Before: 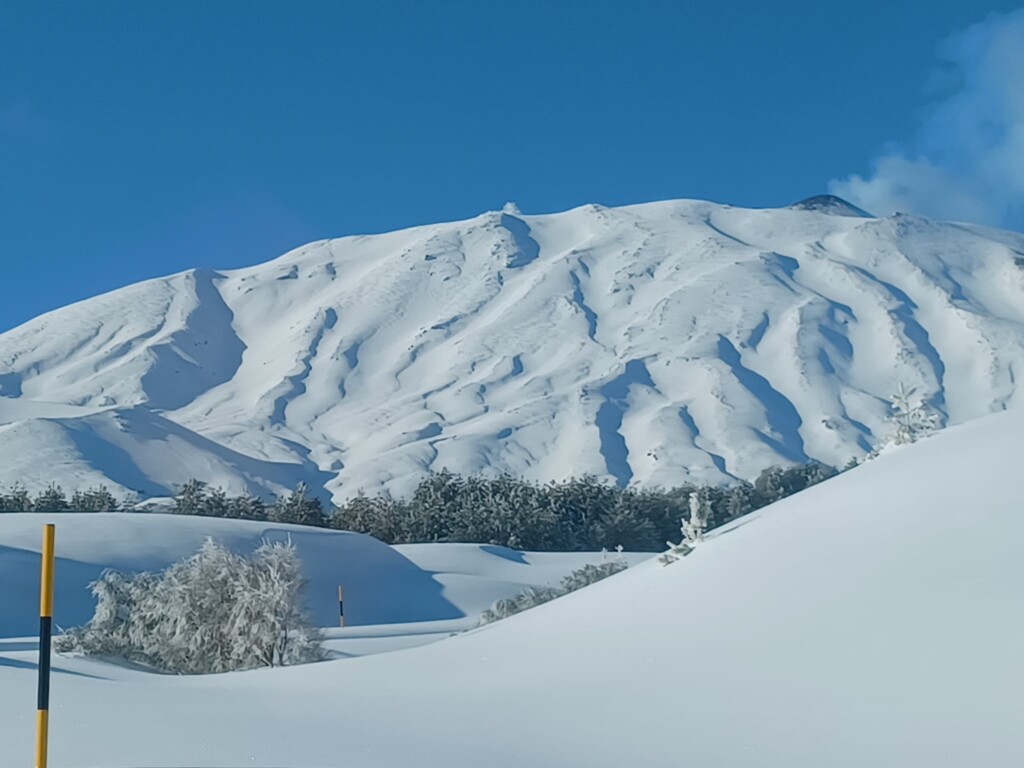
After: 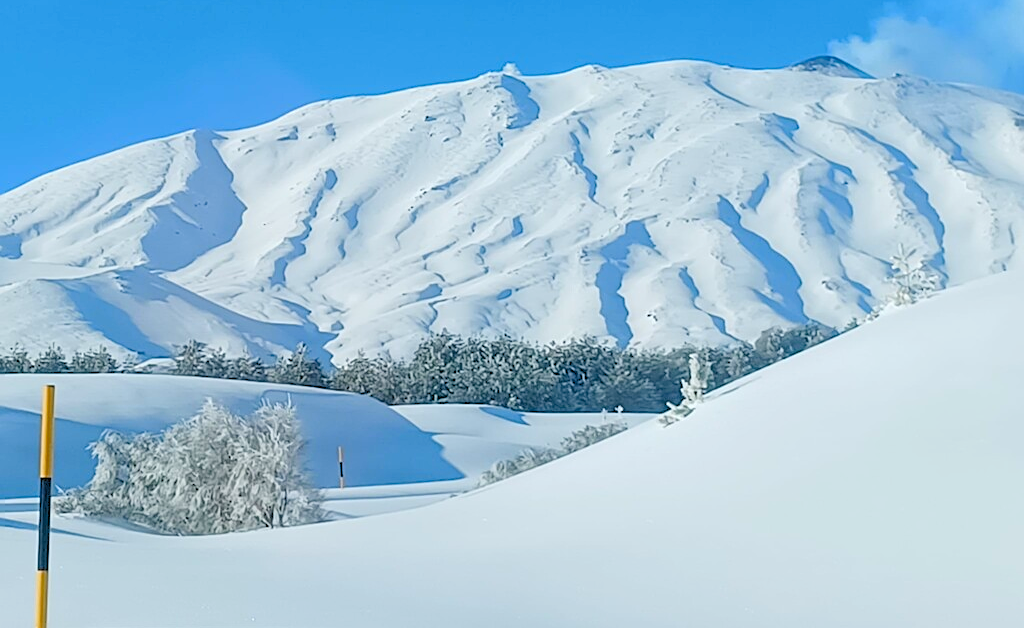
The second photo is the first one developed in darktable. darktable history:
sharpen: on, module defaults
local contrast: highlights 100%, shadows 98%, detail 120%, midtone range 0.2
levels: levels [0.072, 0.414, 0.976]
crop and rotate: top 18.127%
